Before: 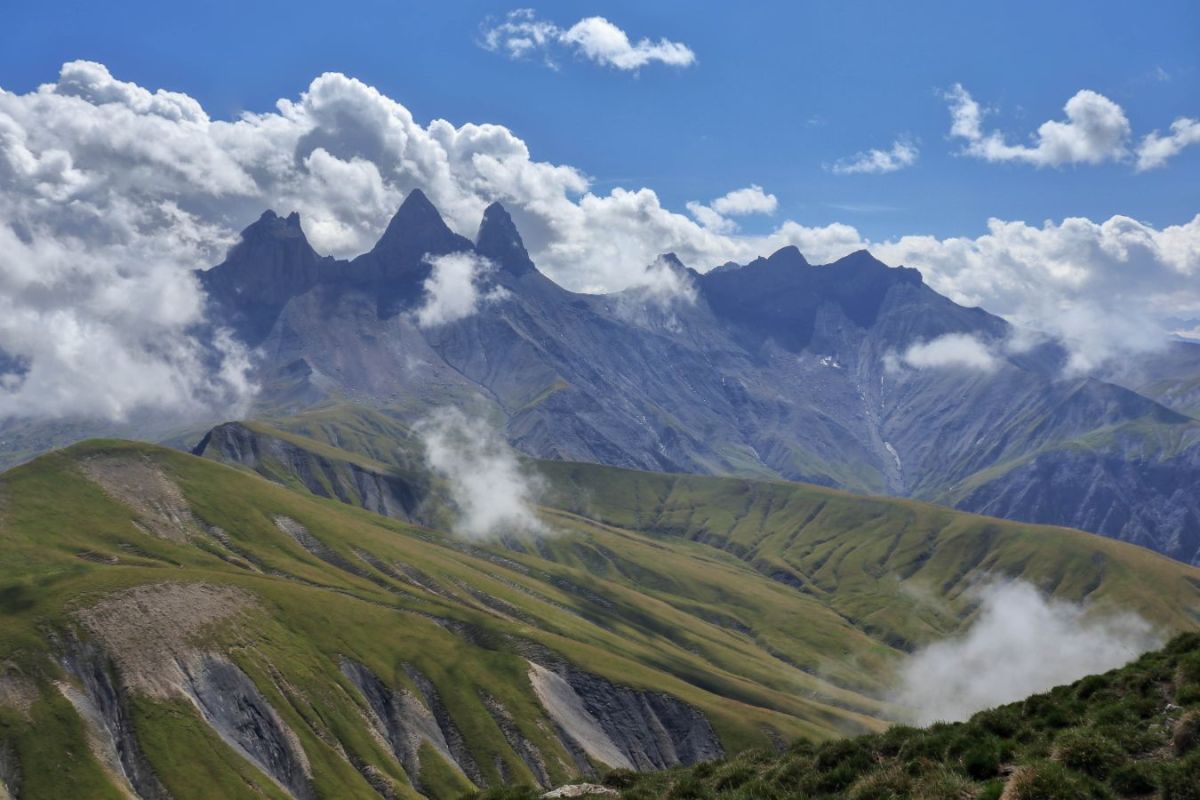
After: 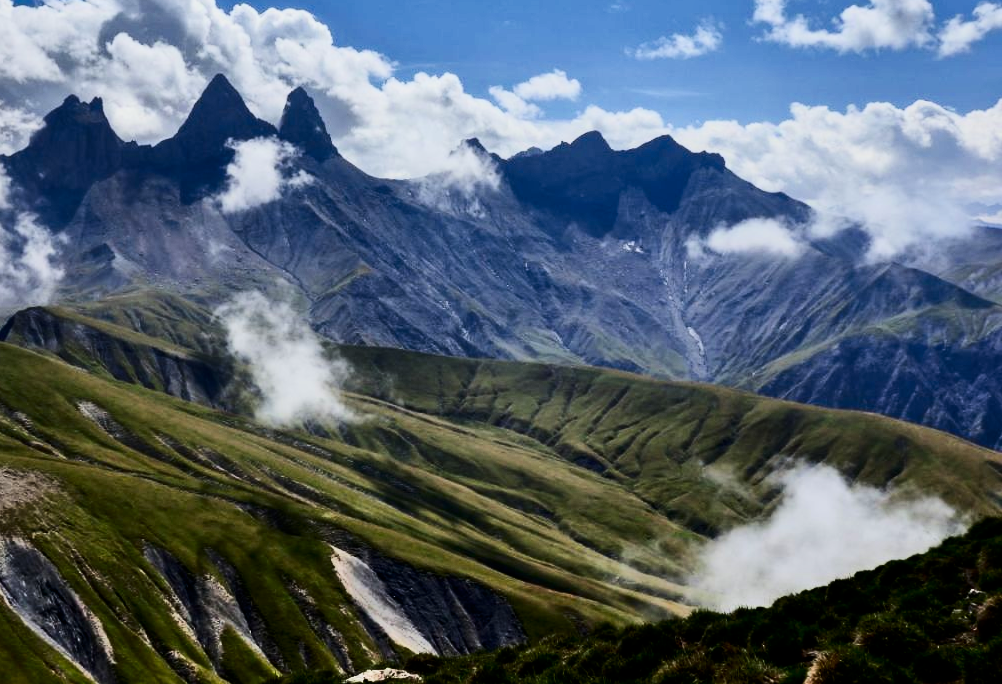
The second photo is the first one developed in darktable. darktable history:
crop: left 16.458%, top 14.384%
filmic rgb: black relative exposure -7.5 EV, white relative exposure 5 EV, hardness 3.3, contrast 1.3
shadows and highlights: soften with gaussian
contrast brightness saturation: contrast 0.32, brightness -0.084, saturation 0.171
